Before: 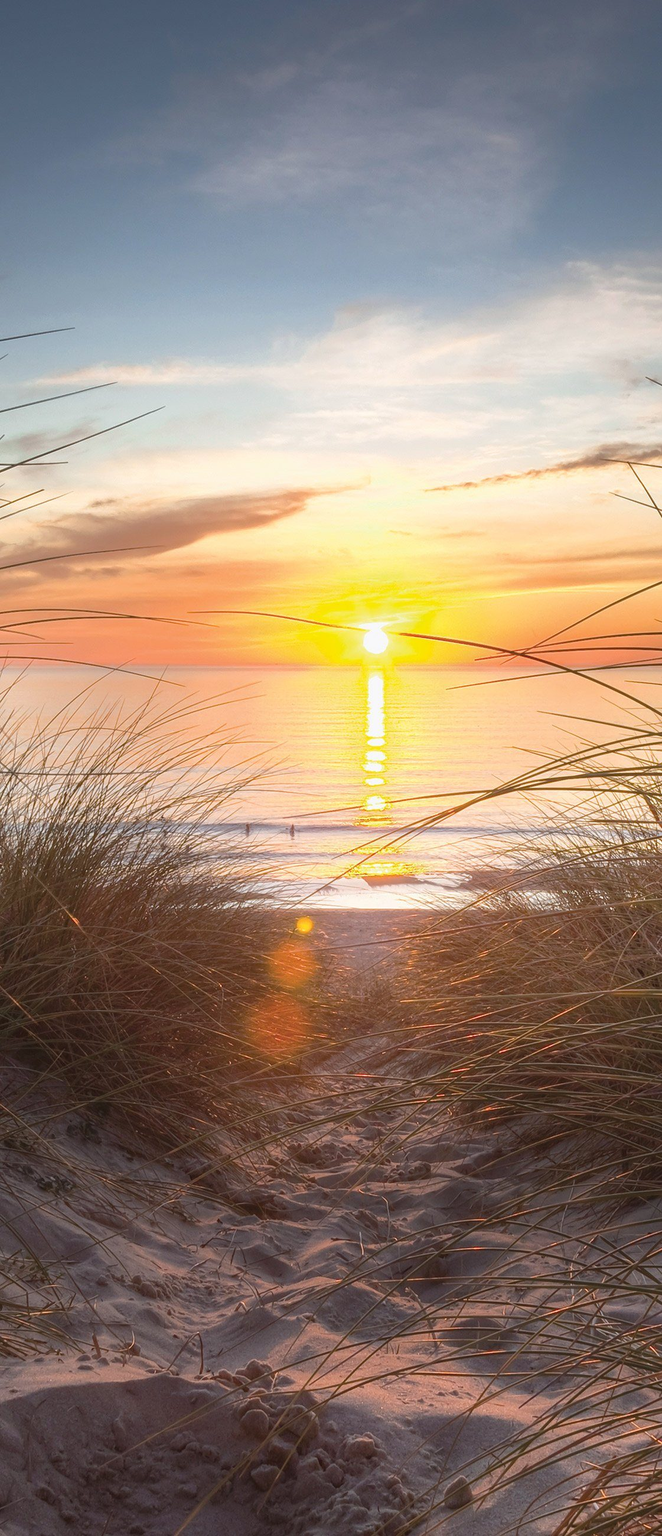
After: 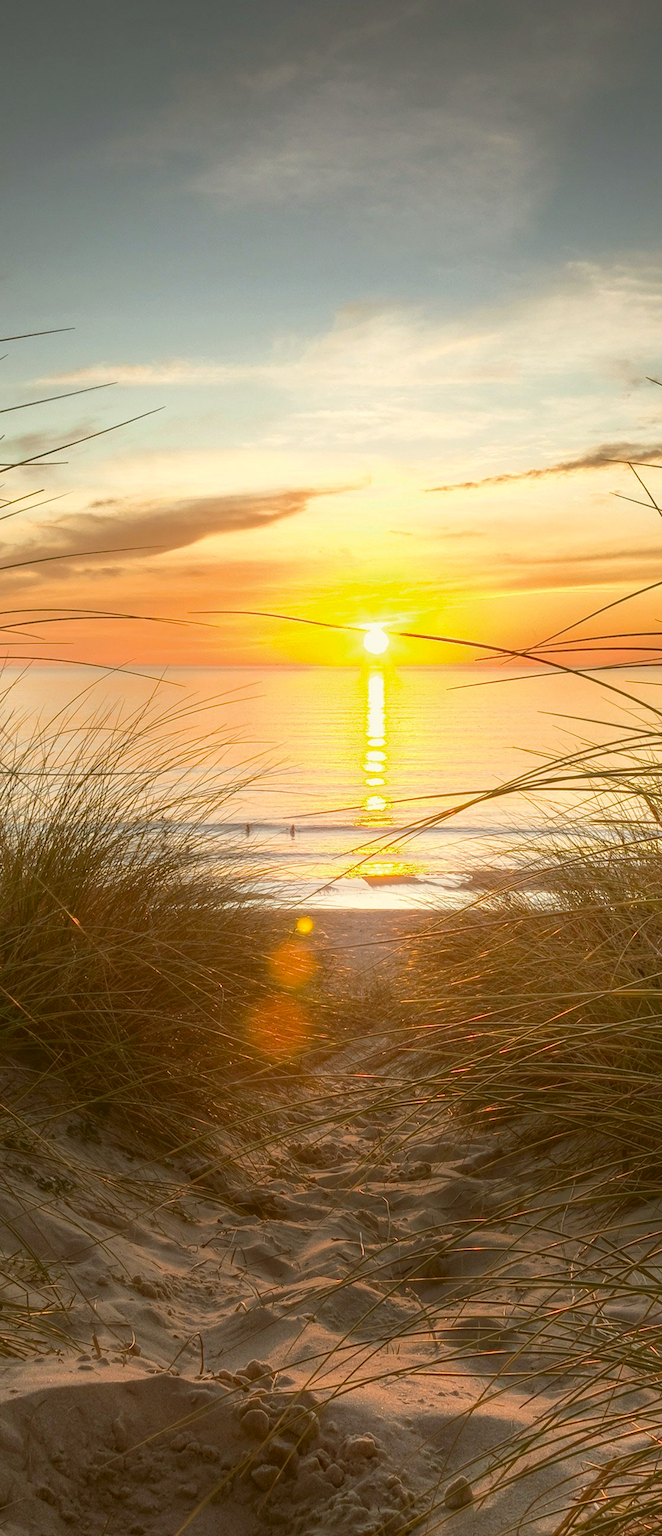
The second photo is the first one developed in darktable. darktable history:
color correction: highlights a* -1.79, highlights b* 10.3, shadows a* 0.313, shadows b* 19.73
